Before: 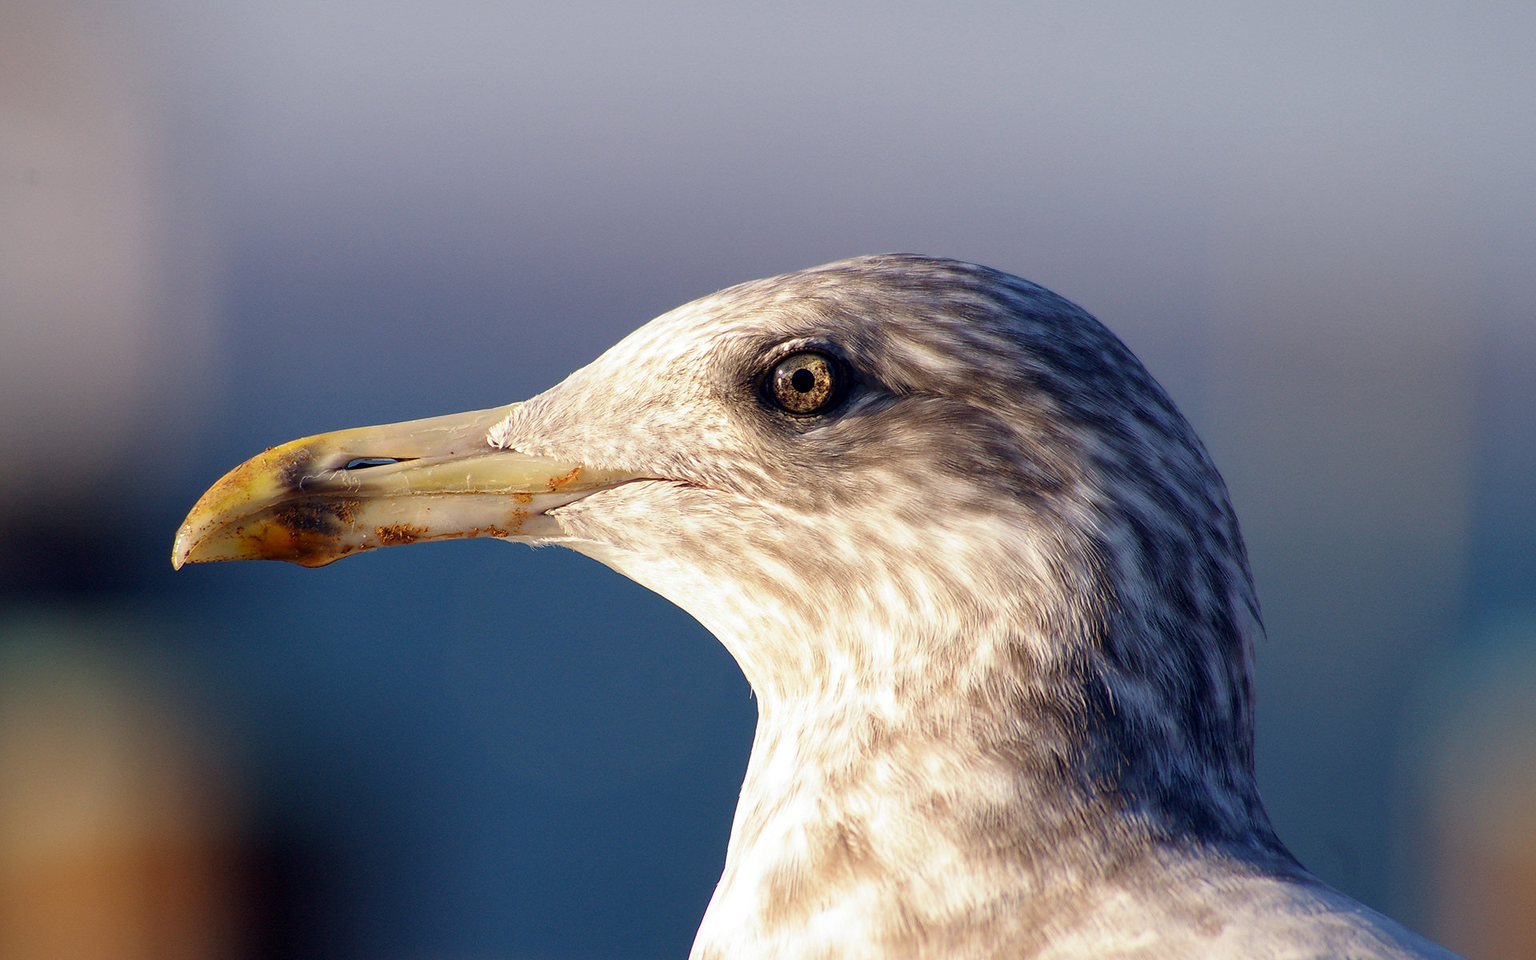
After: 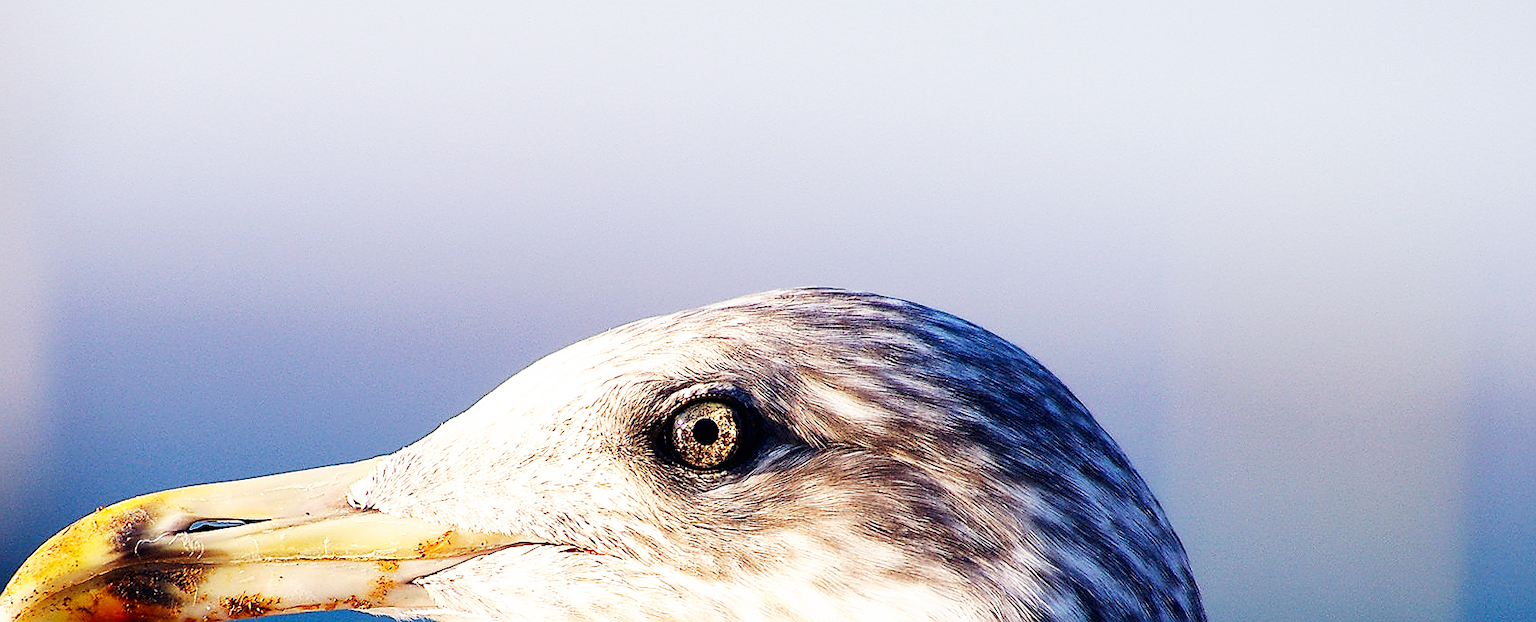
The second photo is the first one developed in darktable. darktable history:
crop and rotate: left 11.812%, bottom 42.776%
sharpen: radius 1.4, amount 1.25, threshold 0.7
base curve: curves: ch0 [(0, 0) (0.007, 0.004) (0.027, 0.03) (0.046, 0.07) (0.207, 0.54) (0.442, 0.872) (0.673, 0.972) (1, 1)], preserve colors none
